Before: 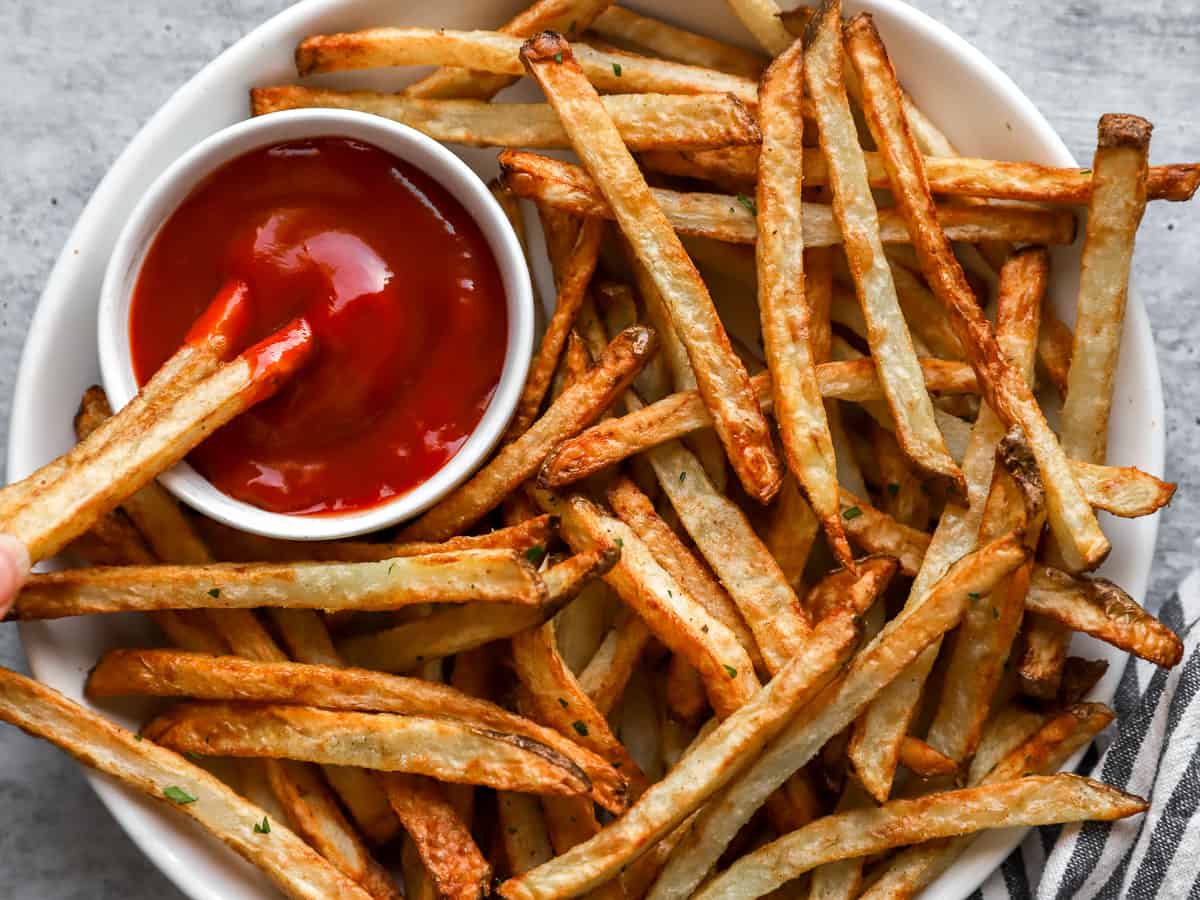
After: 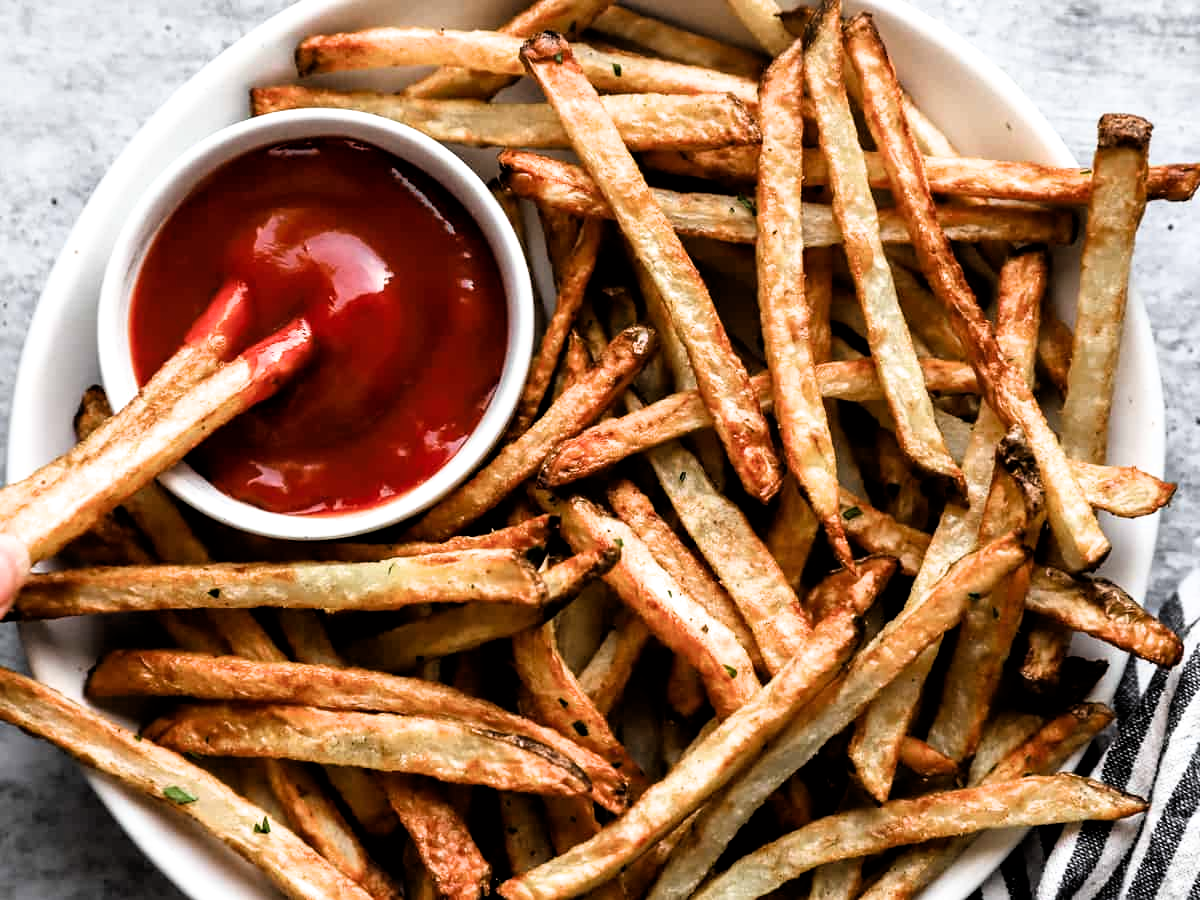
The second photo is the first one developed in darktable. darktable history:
filmic rgb: black relative exposure -3.63 EV, white relative exposure 2.16 EV, hardness 3.62
